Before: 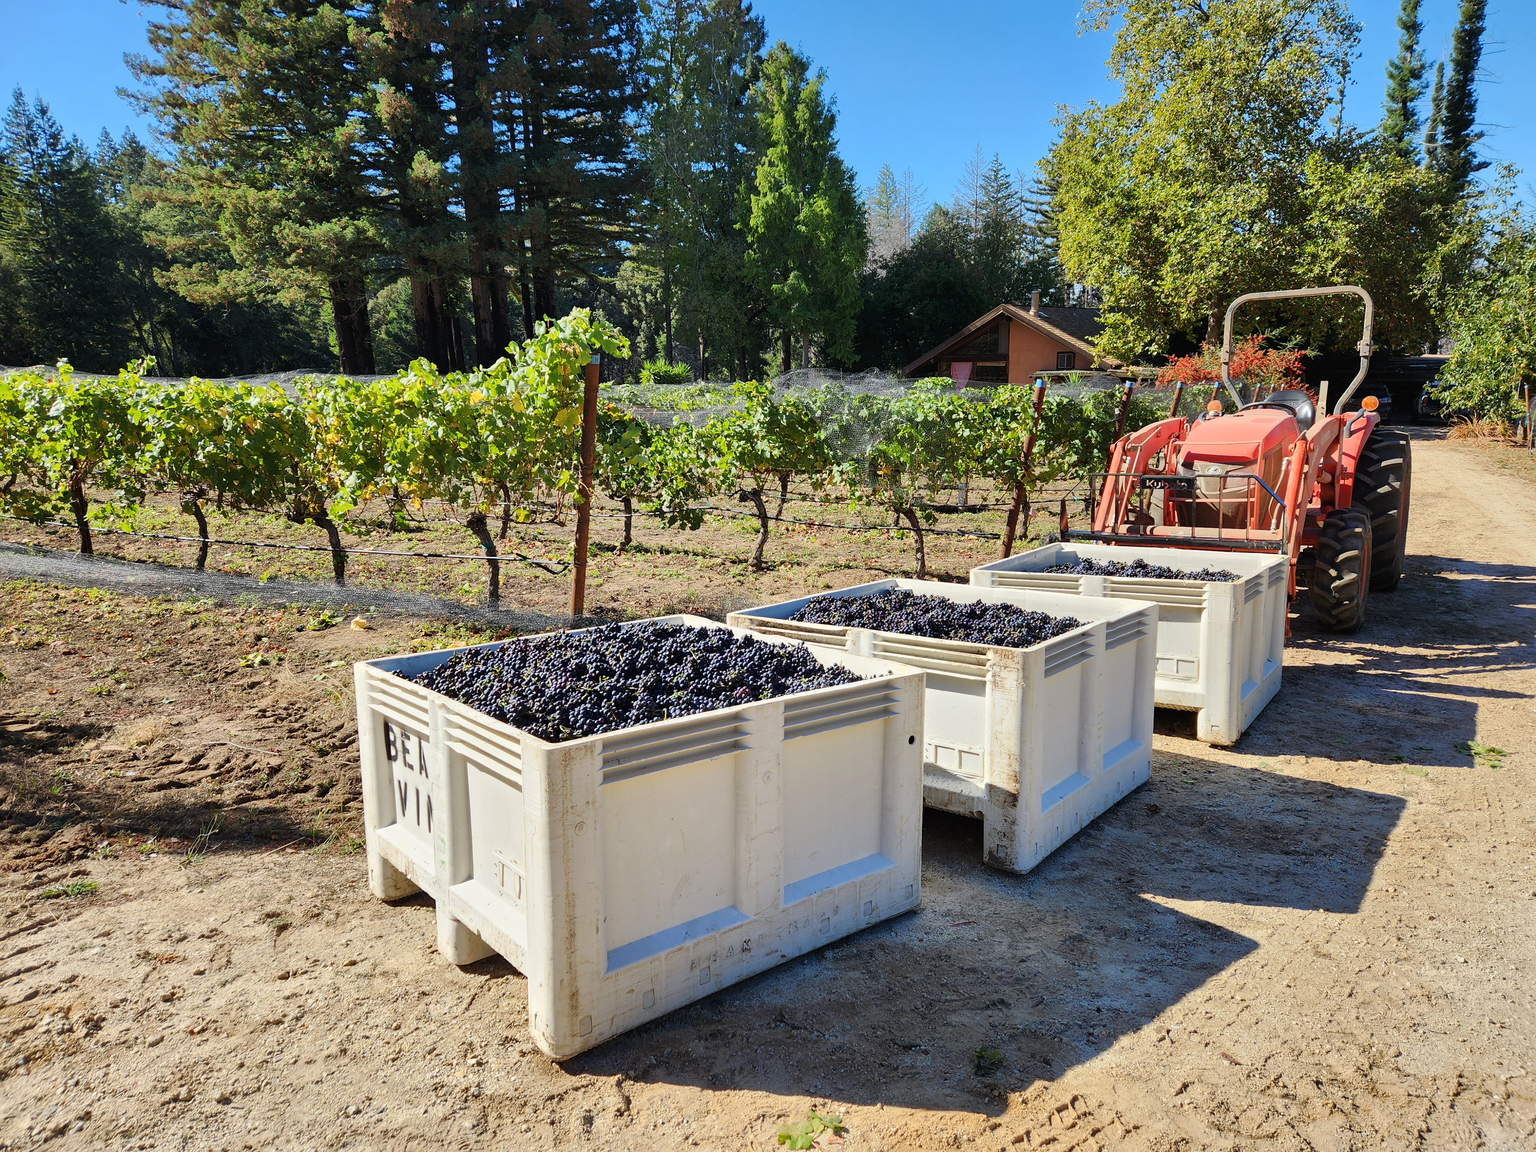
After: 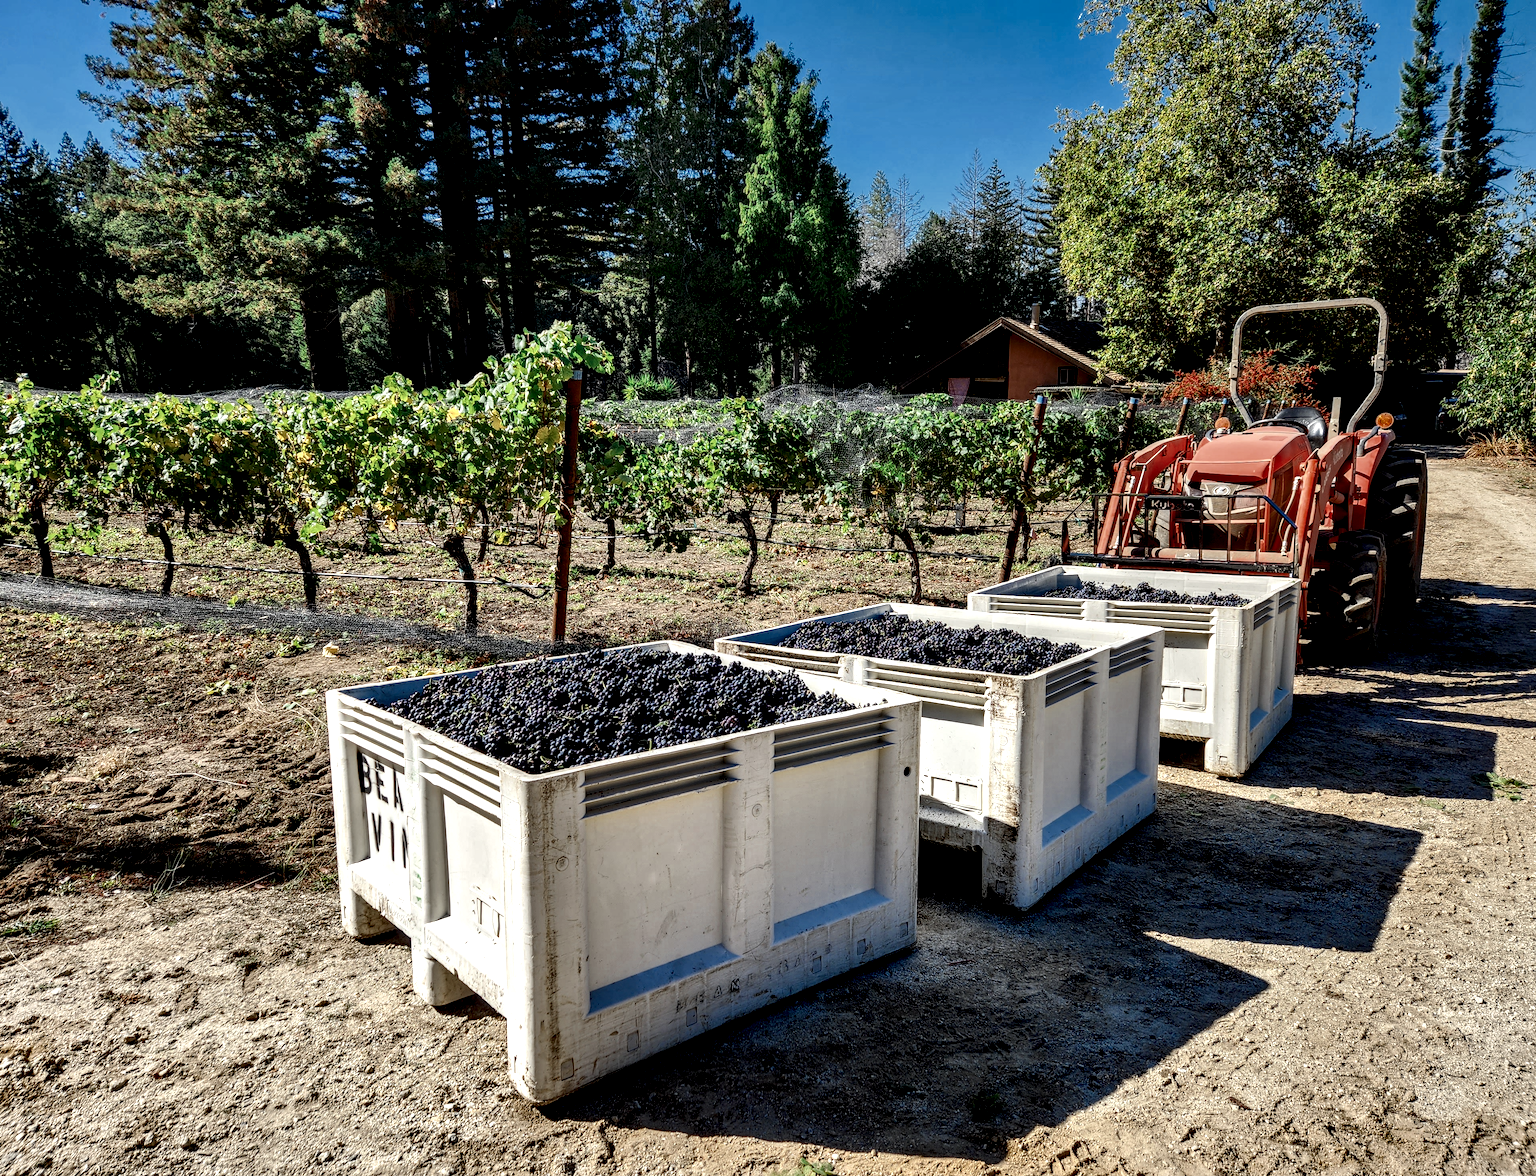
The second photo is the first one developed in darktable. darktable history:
contrast brightness saturation: brightness -0.214, saturation 0.078
local contrast: detail 205%
color zones: curves: ch0 [(0, 0.5) (0.125, 0.4) (0.25, 0.5) (0.375, 0.4) (0.5, 0.4) (0.625, 0.35) (0.75, 0.35) (0.875, 0.5)]; ch1 [(0, 0.35) (0.125, 0.45) (0.25, 0.35) (0.375, 0.35) (0.5, 0.35) (0.625, 0.35) (0.75, 0.45) (0.875, 0.35)]; ch2 [(0, 0.6) (0.125, 0.5) (0.25, 0.5) (0.375, 0.6) (0.5, 0.6) (0.625, 0.5) (0.75, 0.5) (0.875, 0.5)]
crop and rotate: left 2.722%, right 1.289%, bottom 1.953%
